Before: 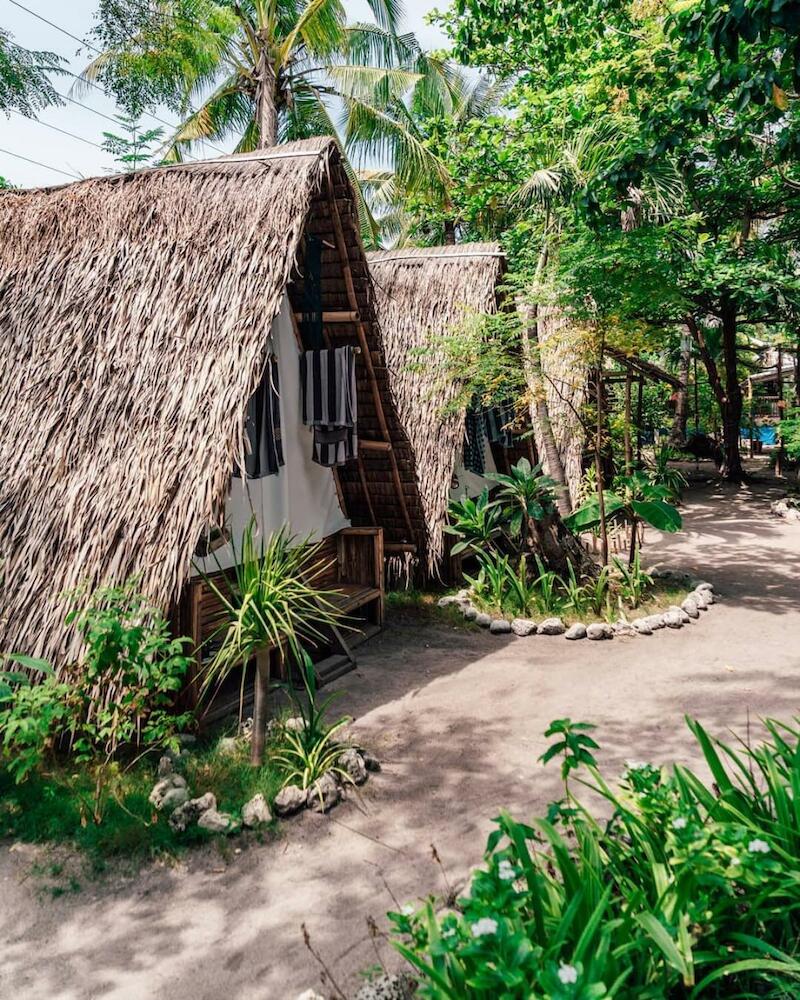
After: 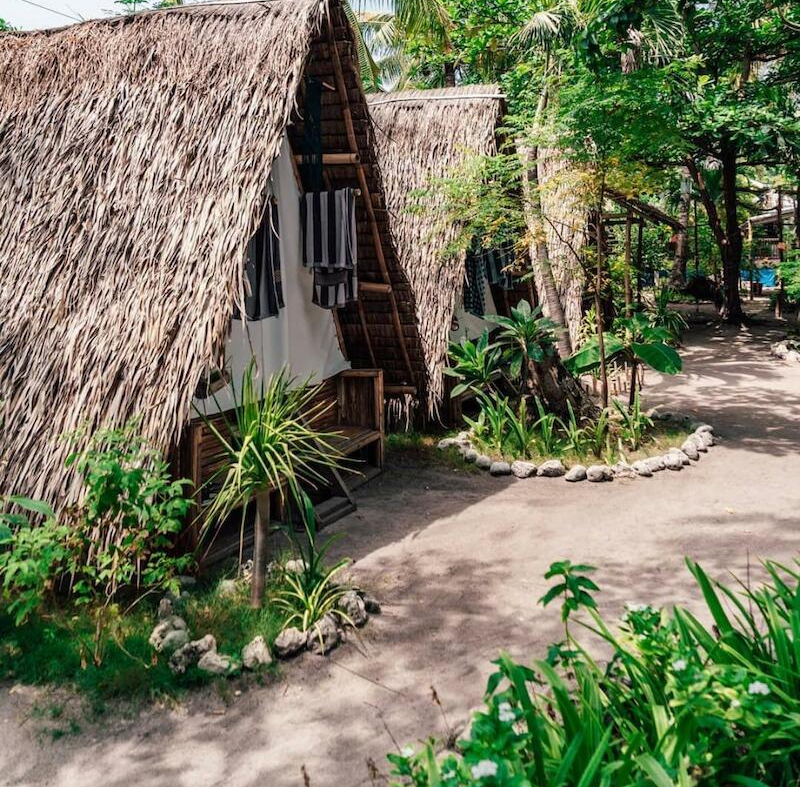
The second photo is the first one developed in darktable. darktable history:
crop and rotate: top 15.831%, bottom 5.455%
